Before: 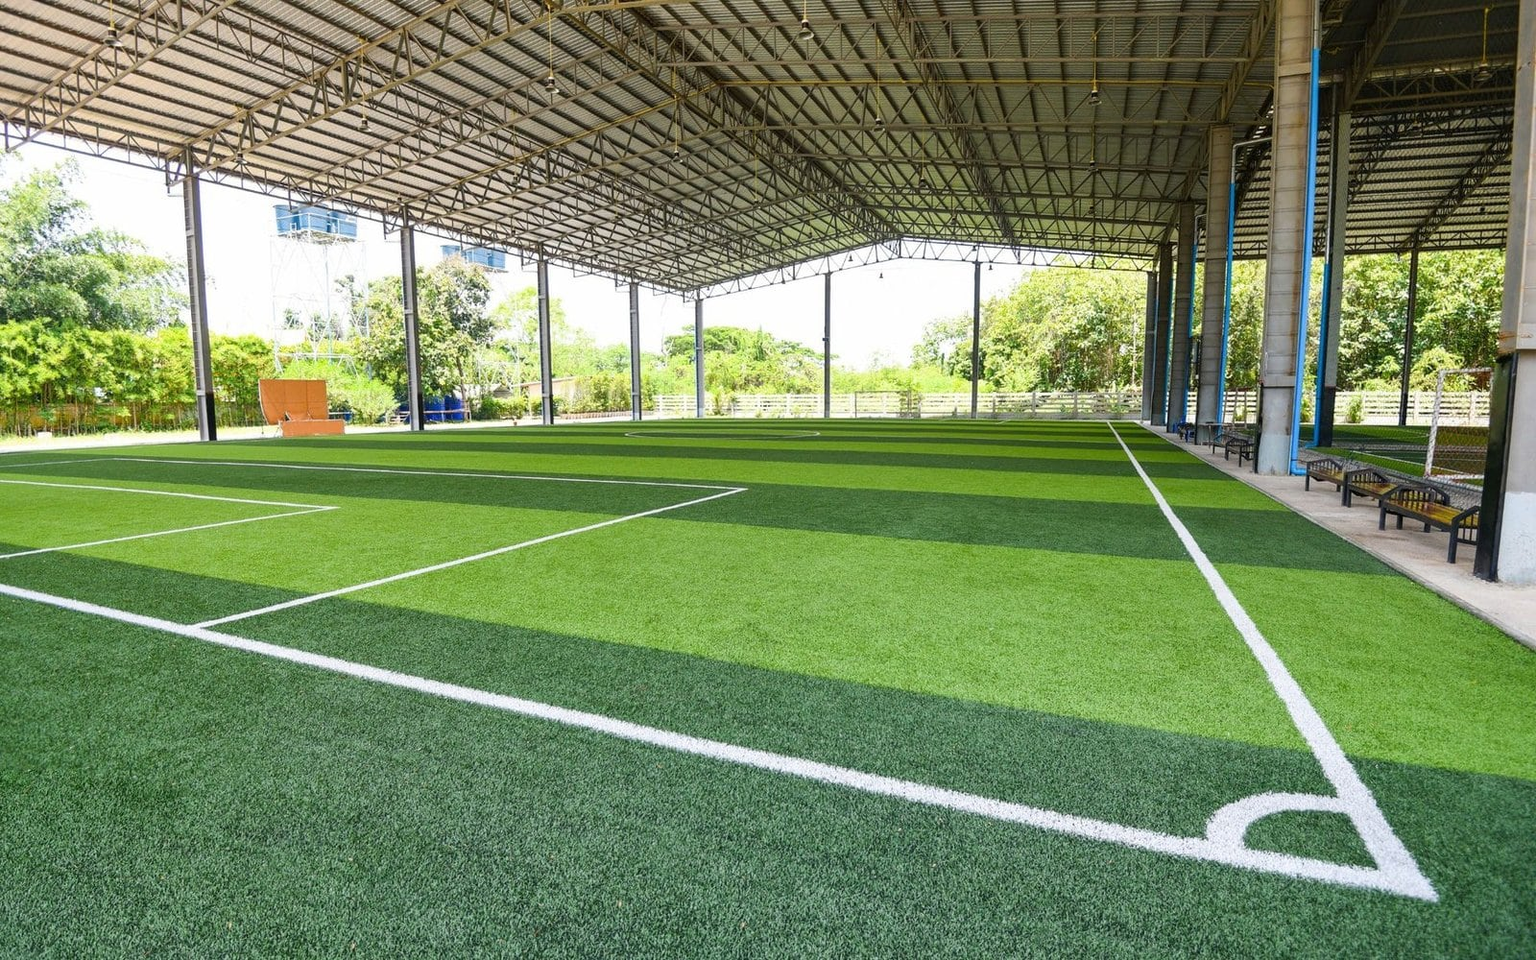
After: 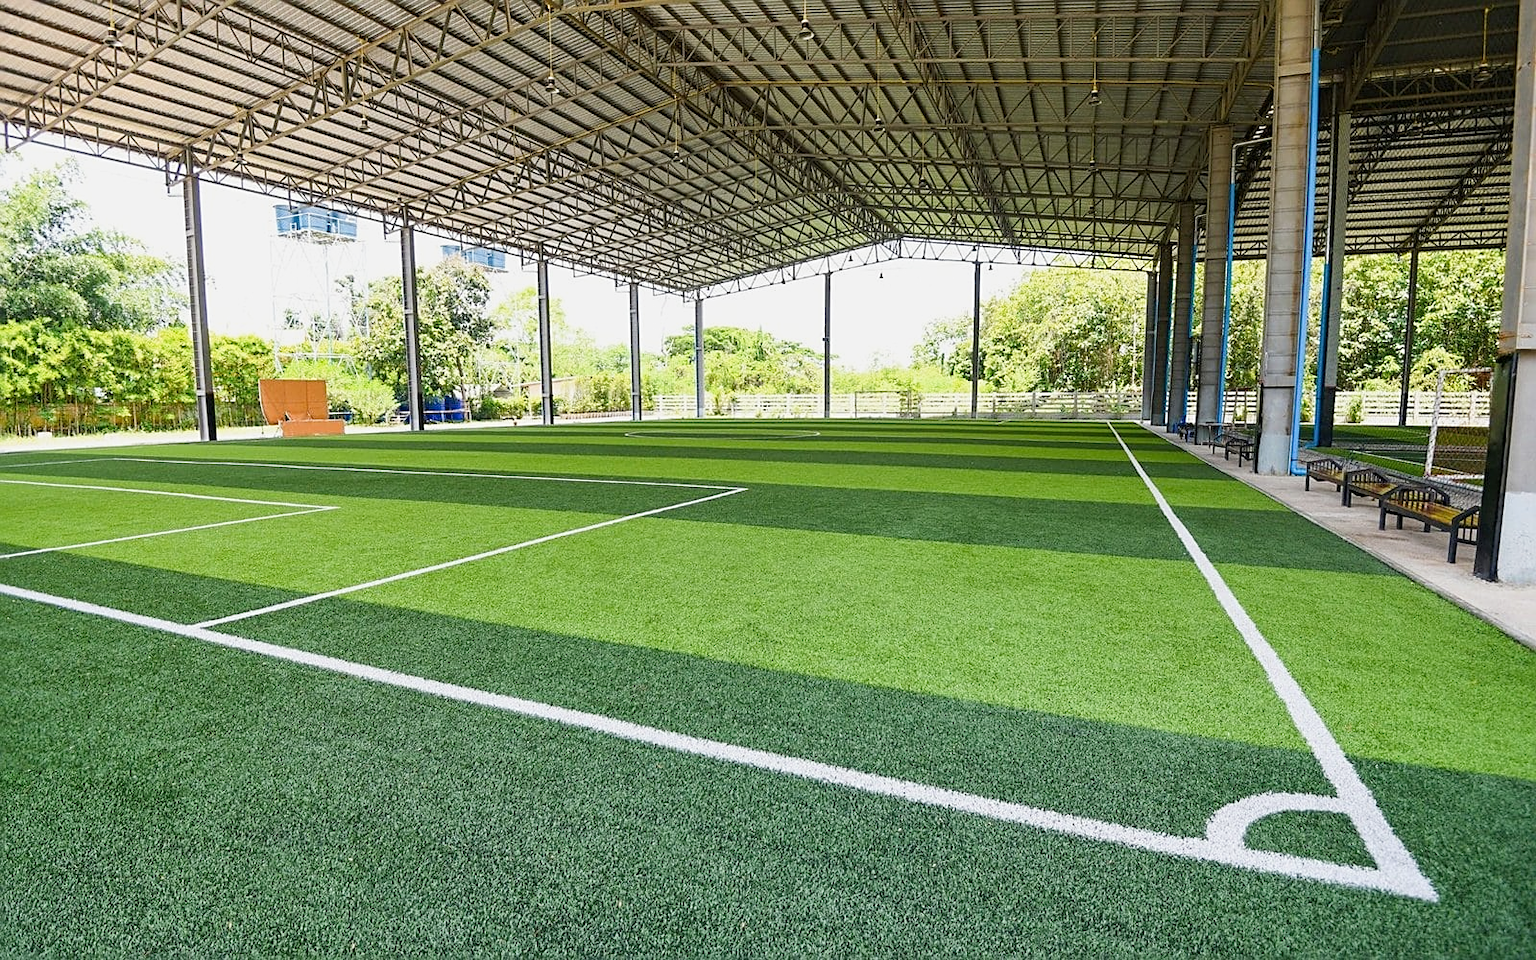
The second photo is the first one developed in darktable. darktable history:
sharpen: on, module defaults
tone curve: curves: ch0 [(0, 0) (0.822, 0.825) (0.994, 0.955)]; ch1 [(0, 0) (0.226, 0.261) (0.383, 0.397) (0.46, 0.46) (0.498, 0.479) (0.524, 0.523) (0.578, 0.575) (1, 1)]; ch2 [(0, 0) (0.438, 0.456) (0.5, 0.498) (0.547, 0.515) (0.597, 0.58) (0.629, 0.603) (1, 1)], preserve colors none
